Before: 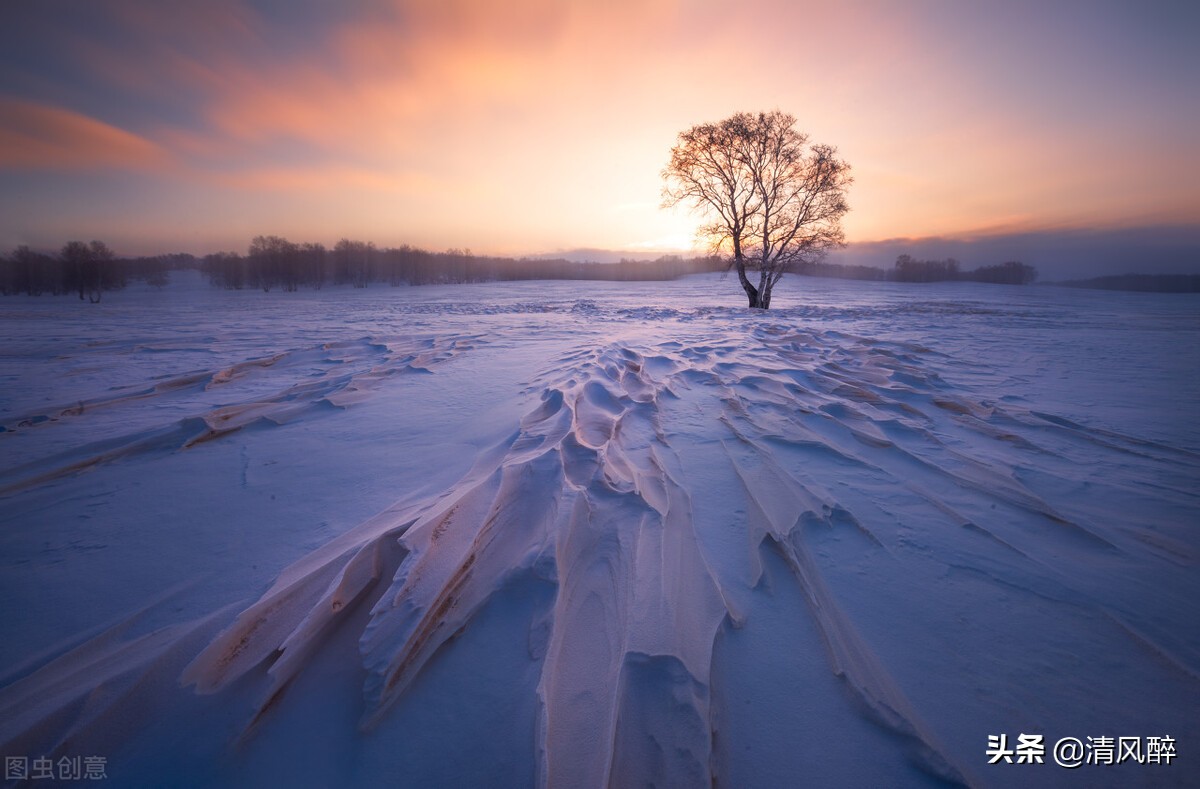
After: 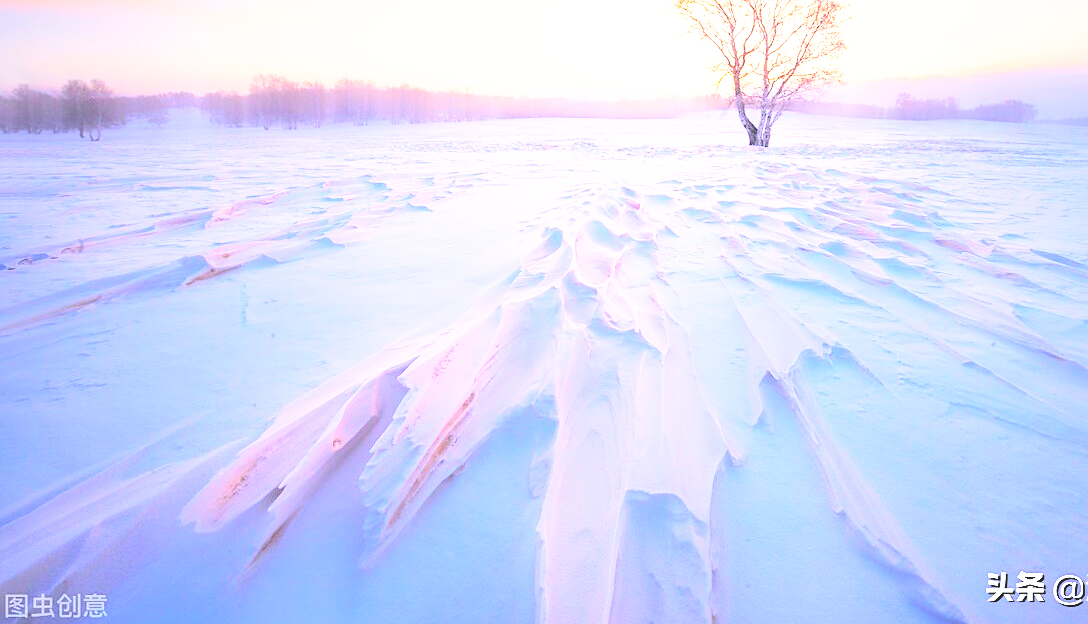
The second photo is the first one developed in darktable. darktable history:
sharpen: radius 1.478, amount 0.399, threshold 1.298
crop: top 20.597%, right 9.316%, bottom 0.243%
exposure: black level correction 0, exposure 0.897 EV, compensate highlight preservation false
contrast brightness saturation: brightness 0.993
base curve: curves: ch0 [(0, 0) (0.007, 0.004) (0.027, 0.03) (0.046, 0.07) (0.207, 0.54) (0.442, 0.872) (0.673, 0.972) (1, 1)], preserve colors none
